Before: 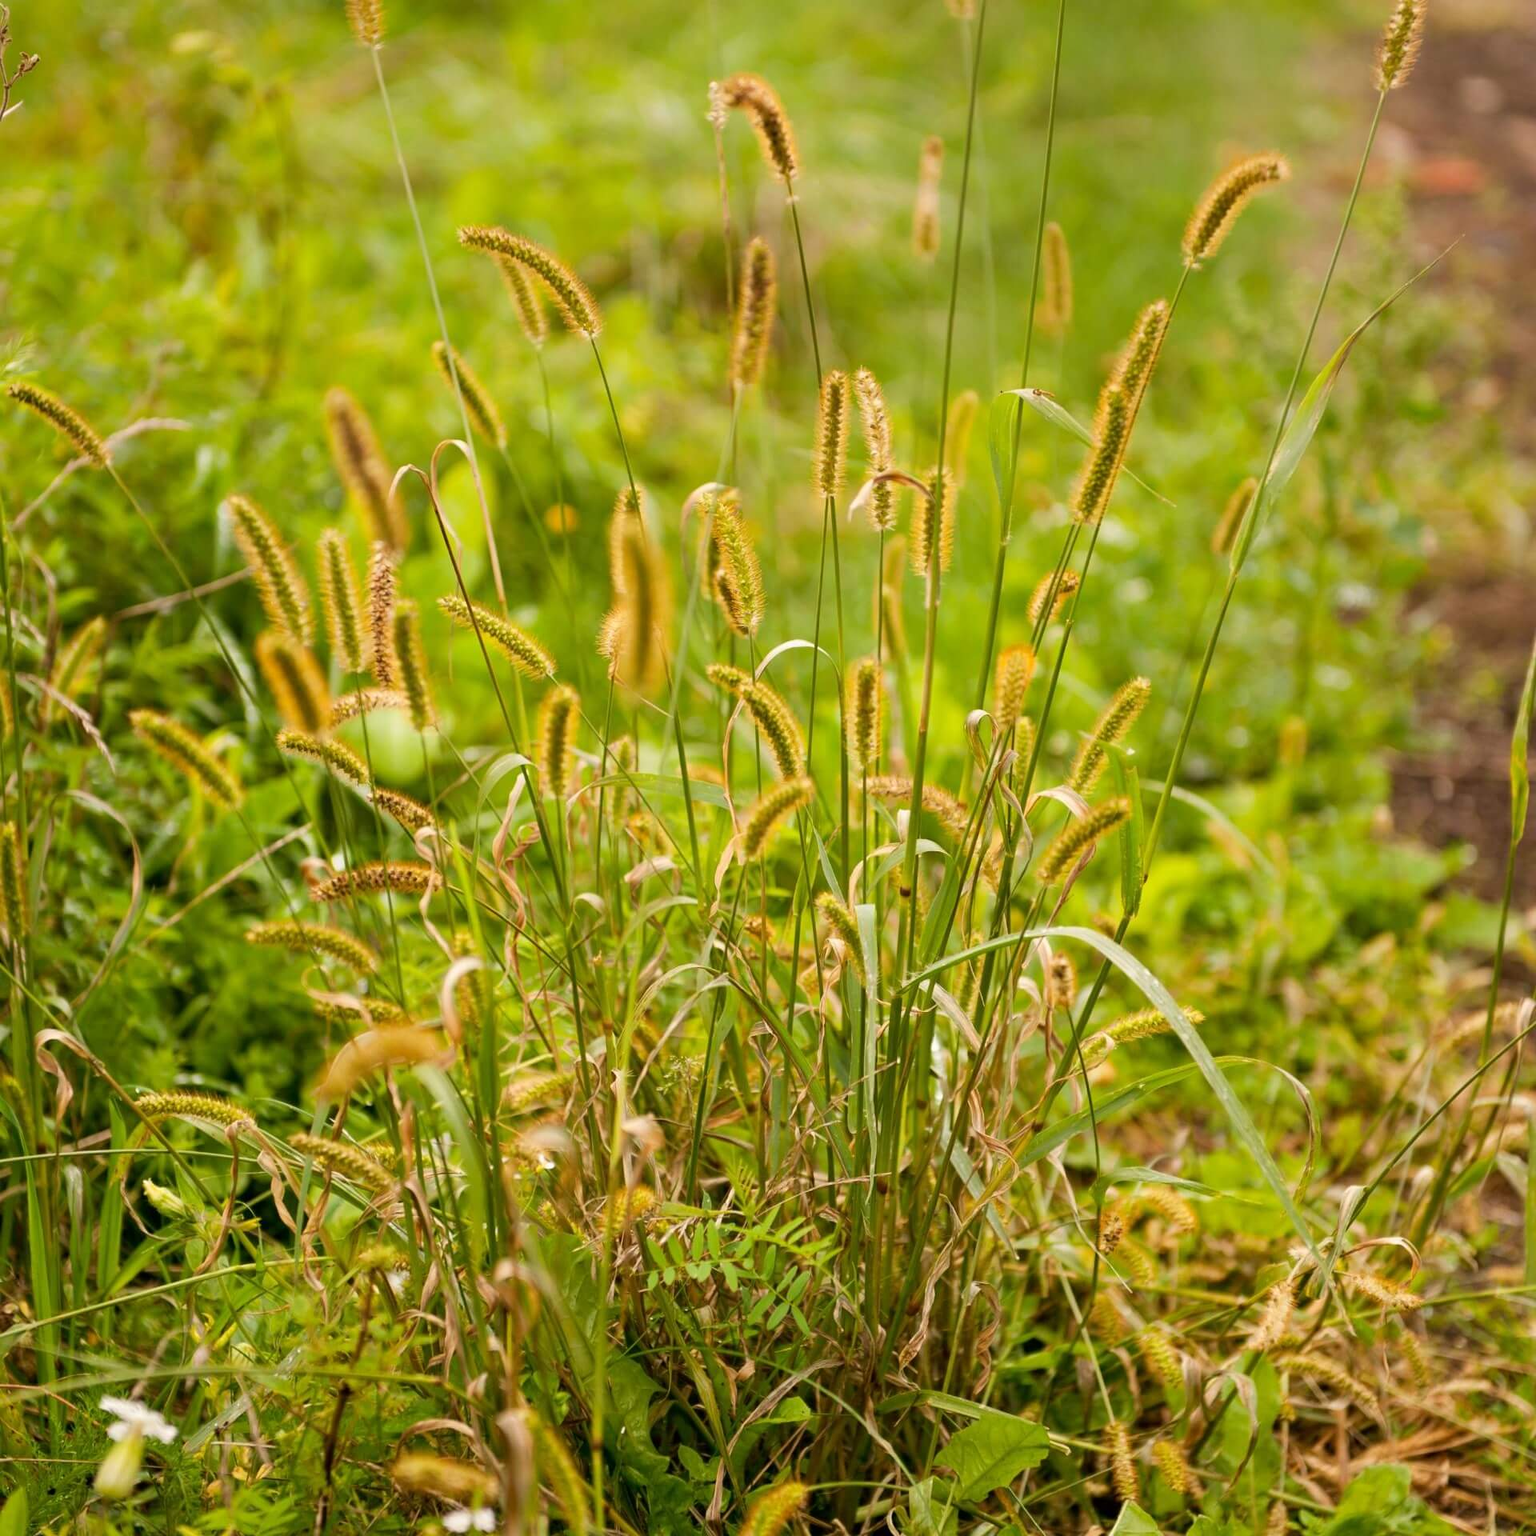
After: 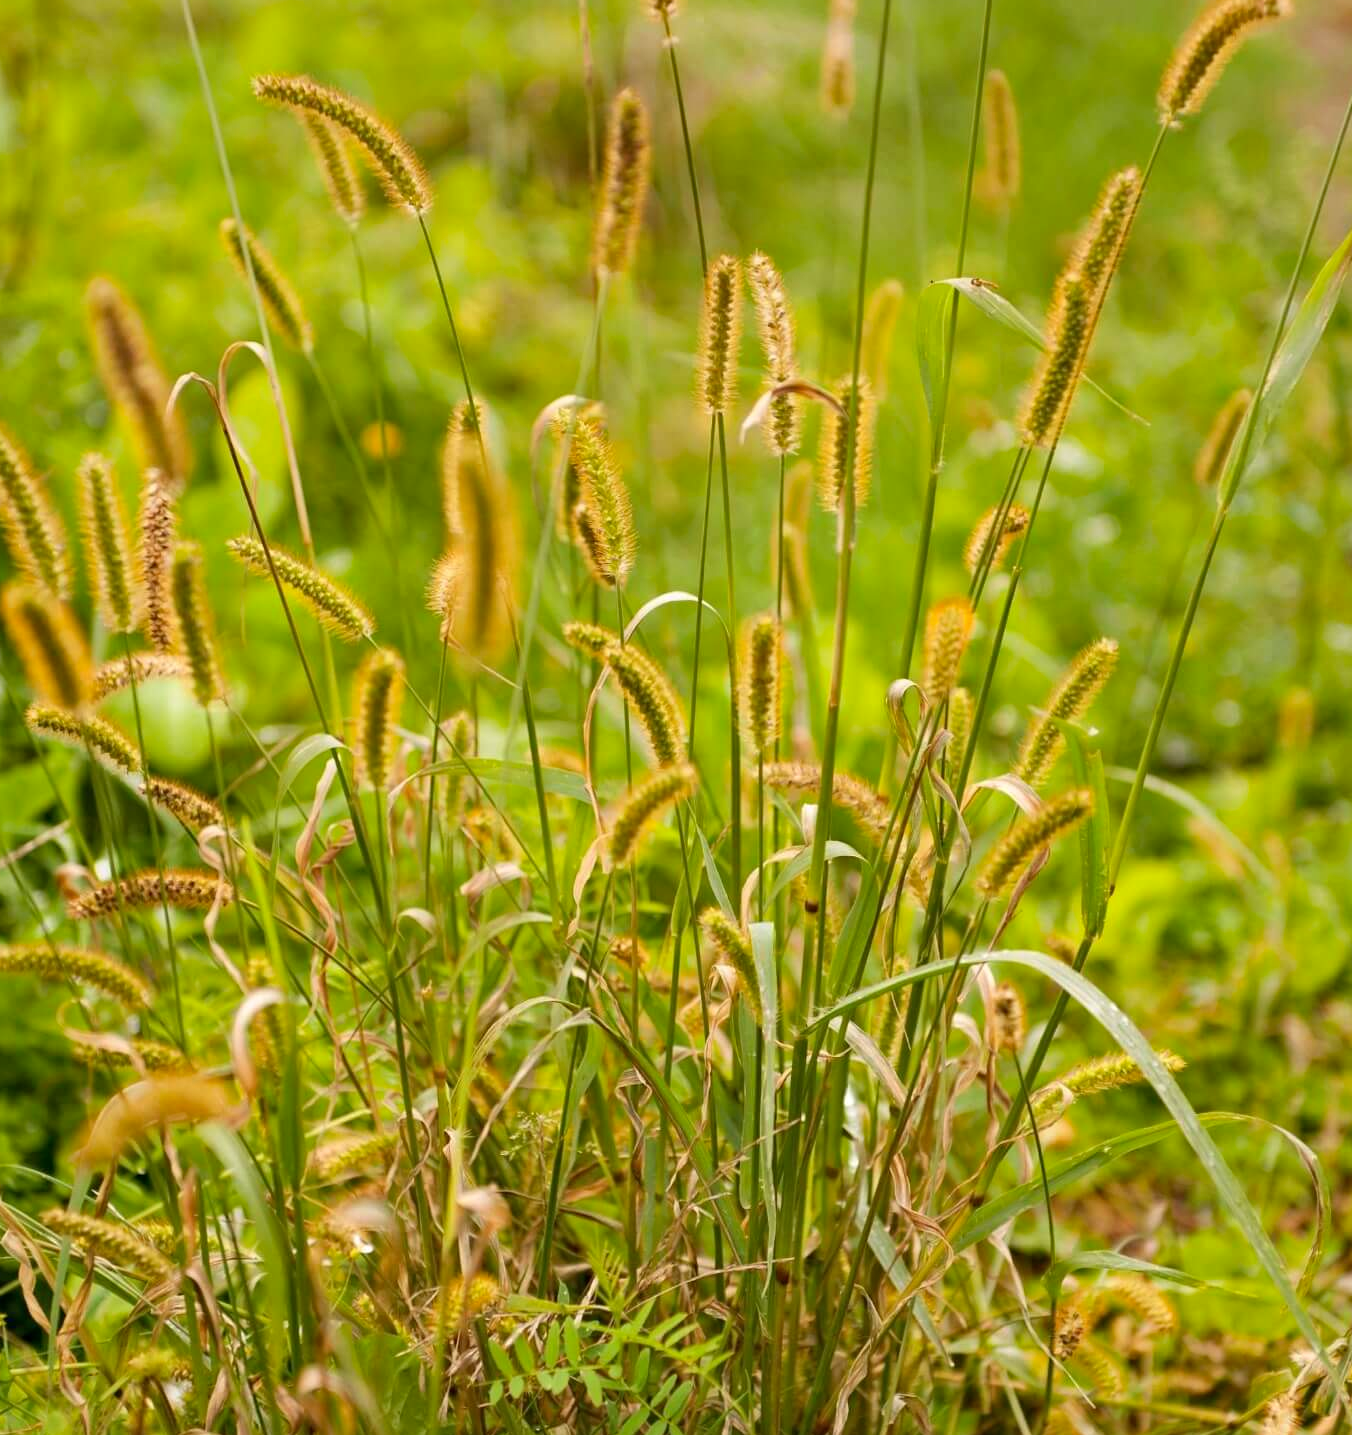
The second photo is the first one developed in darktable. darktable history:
haze removal: compatibility mode true, adaptive false
crop and rotate: left 16.683%, top 10.845%, right 12.856%, bottom 14.401%
